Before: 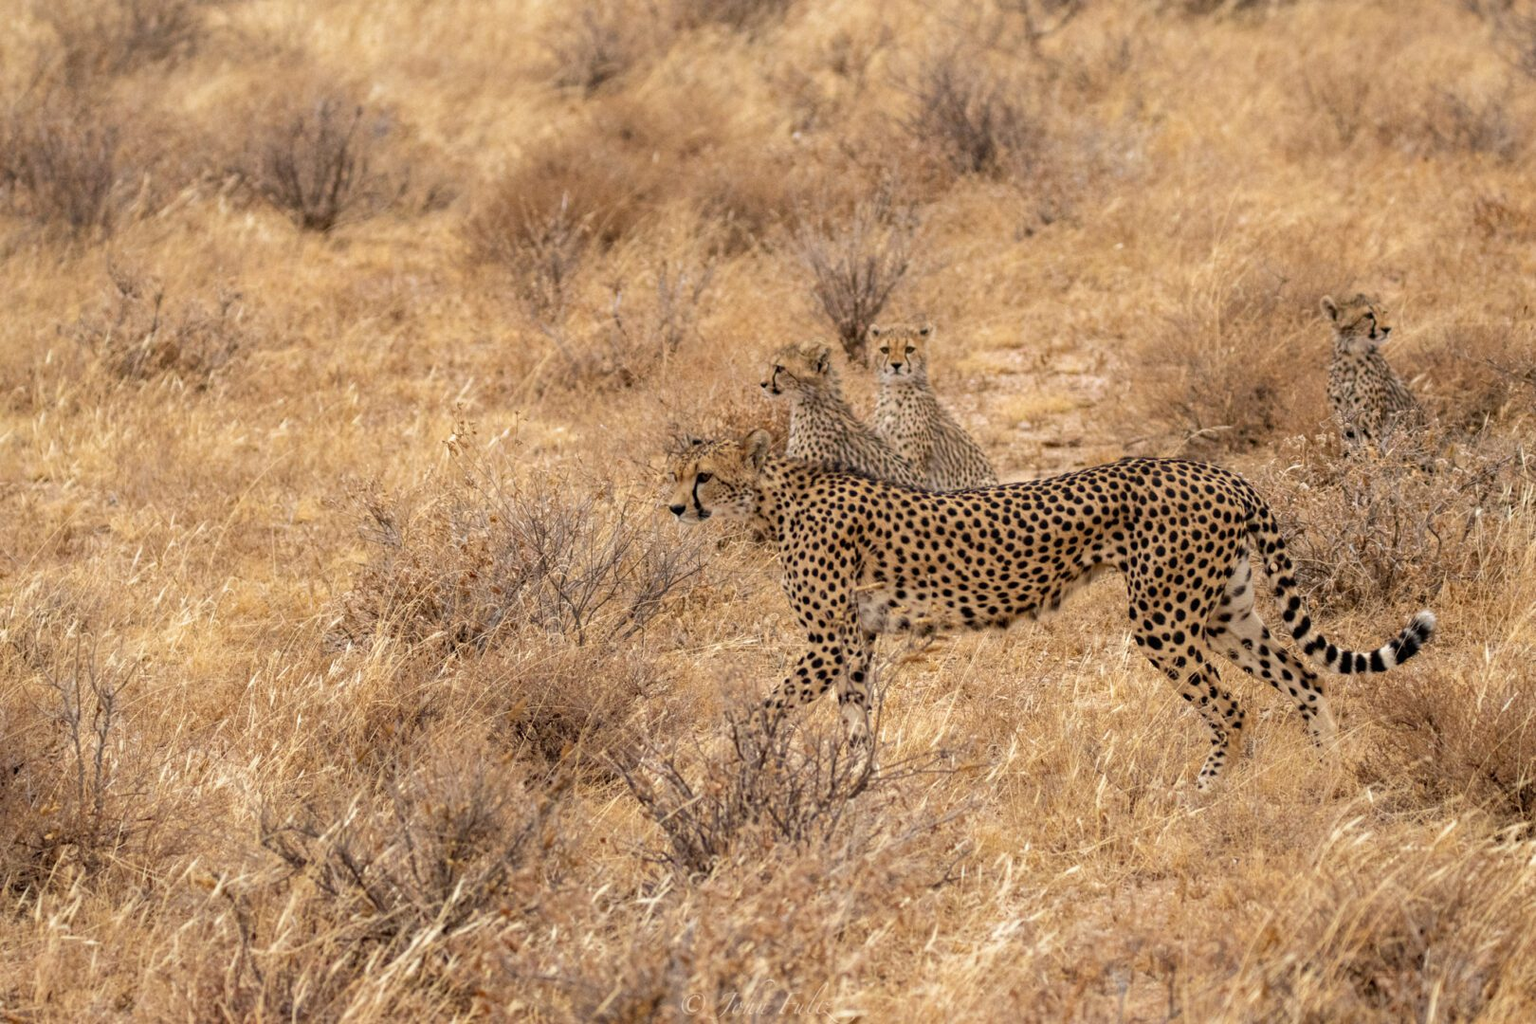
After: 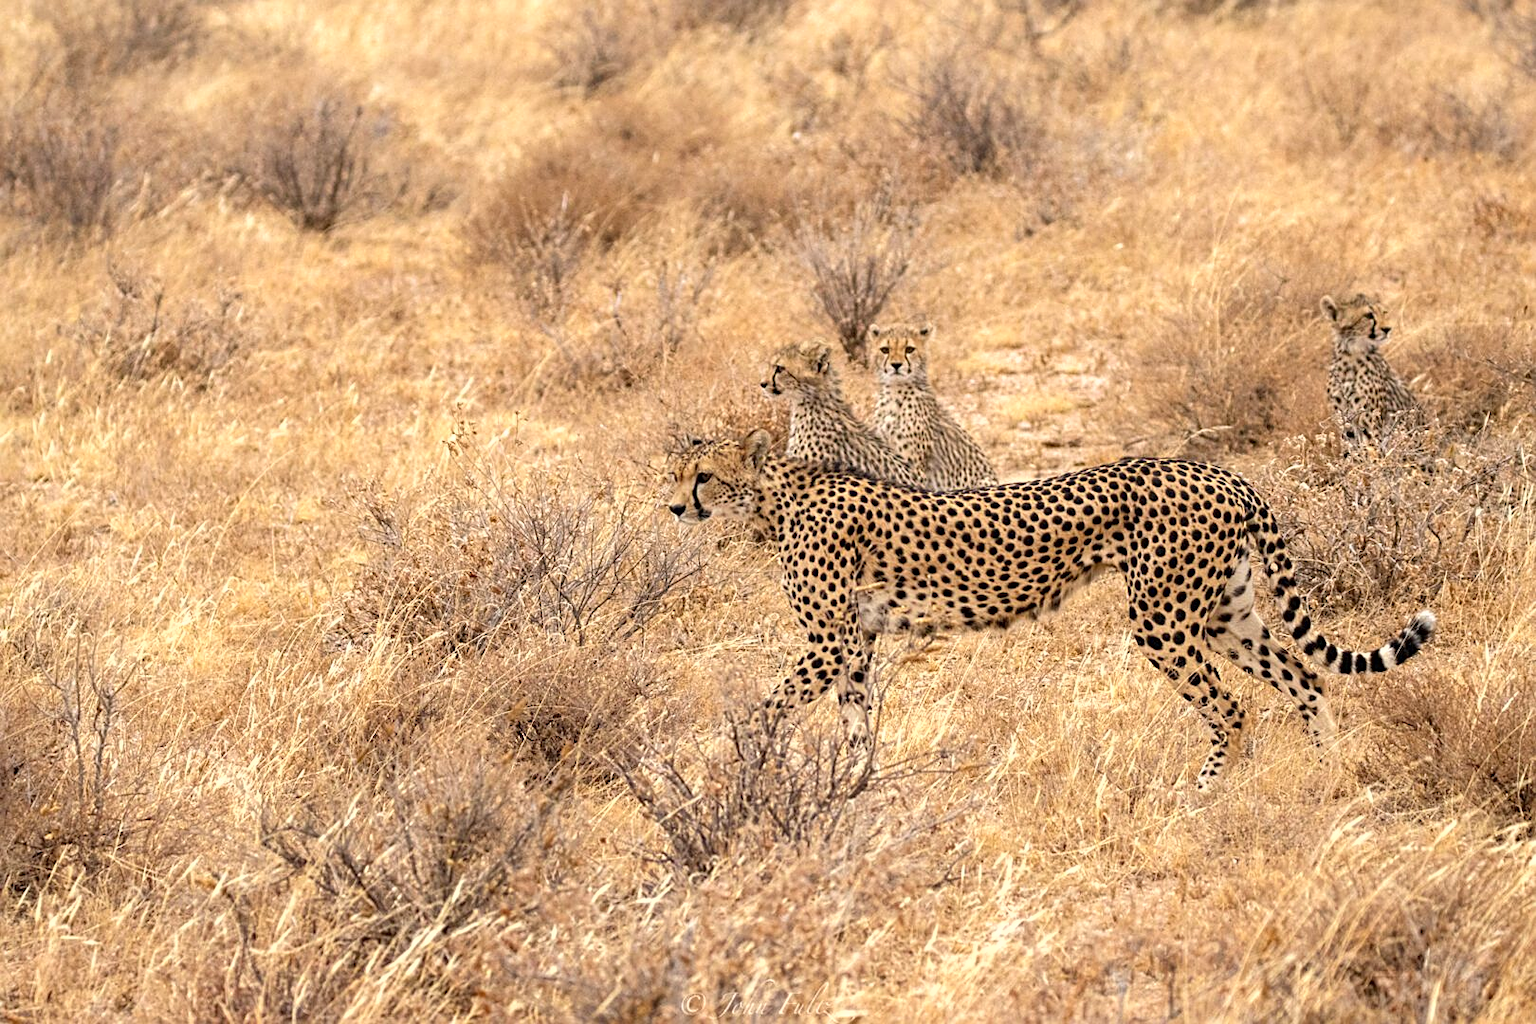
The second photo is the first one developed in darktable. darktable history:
fill light: on, module defaults
sharpen: on, module defaults
exposure: black level correction 0, exposure 0.5 EV, compensate highlight preservation false
